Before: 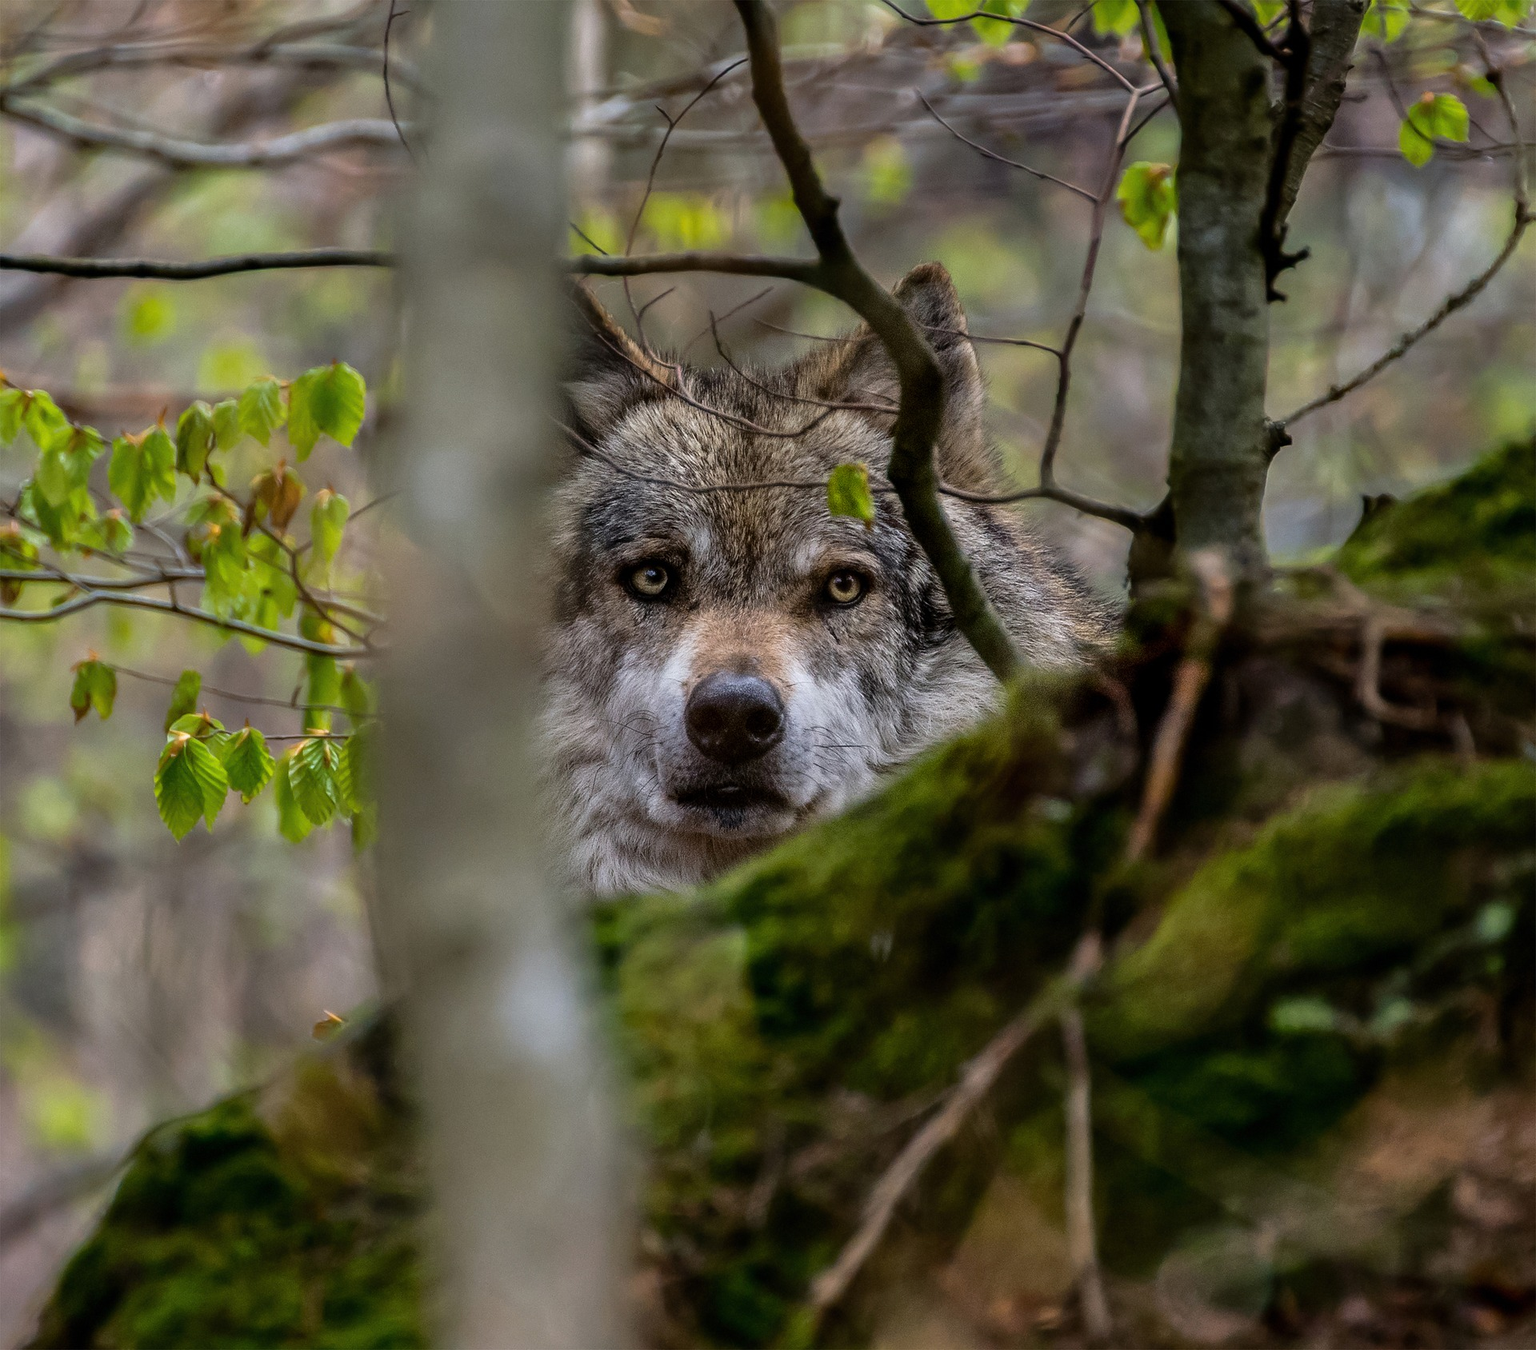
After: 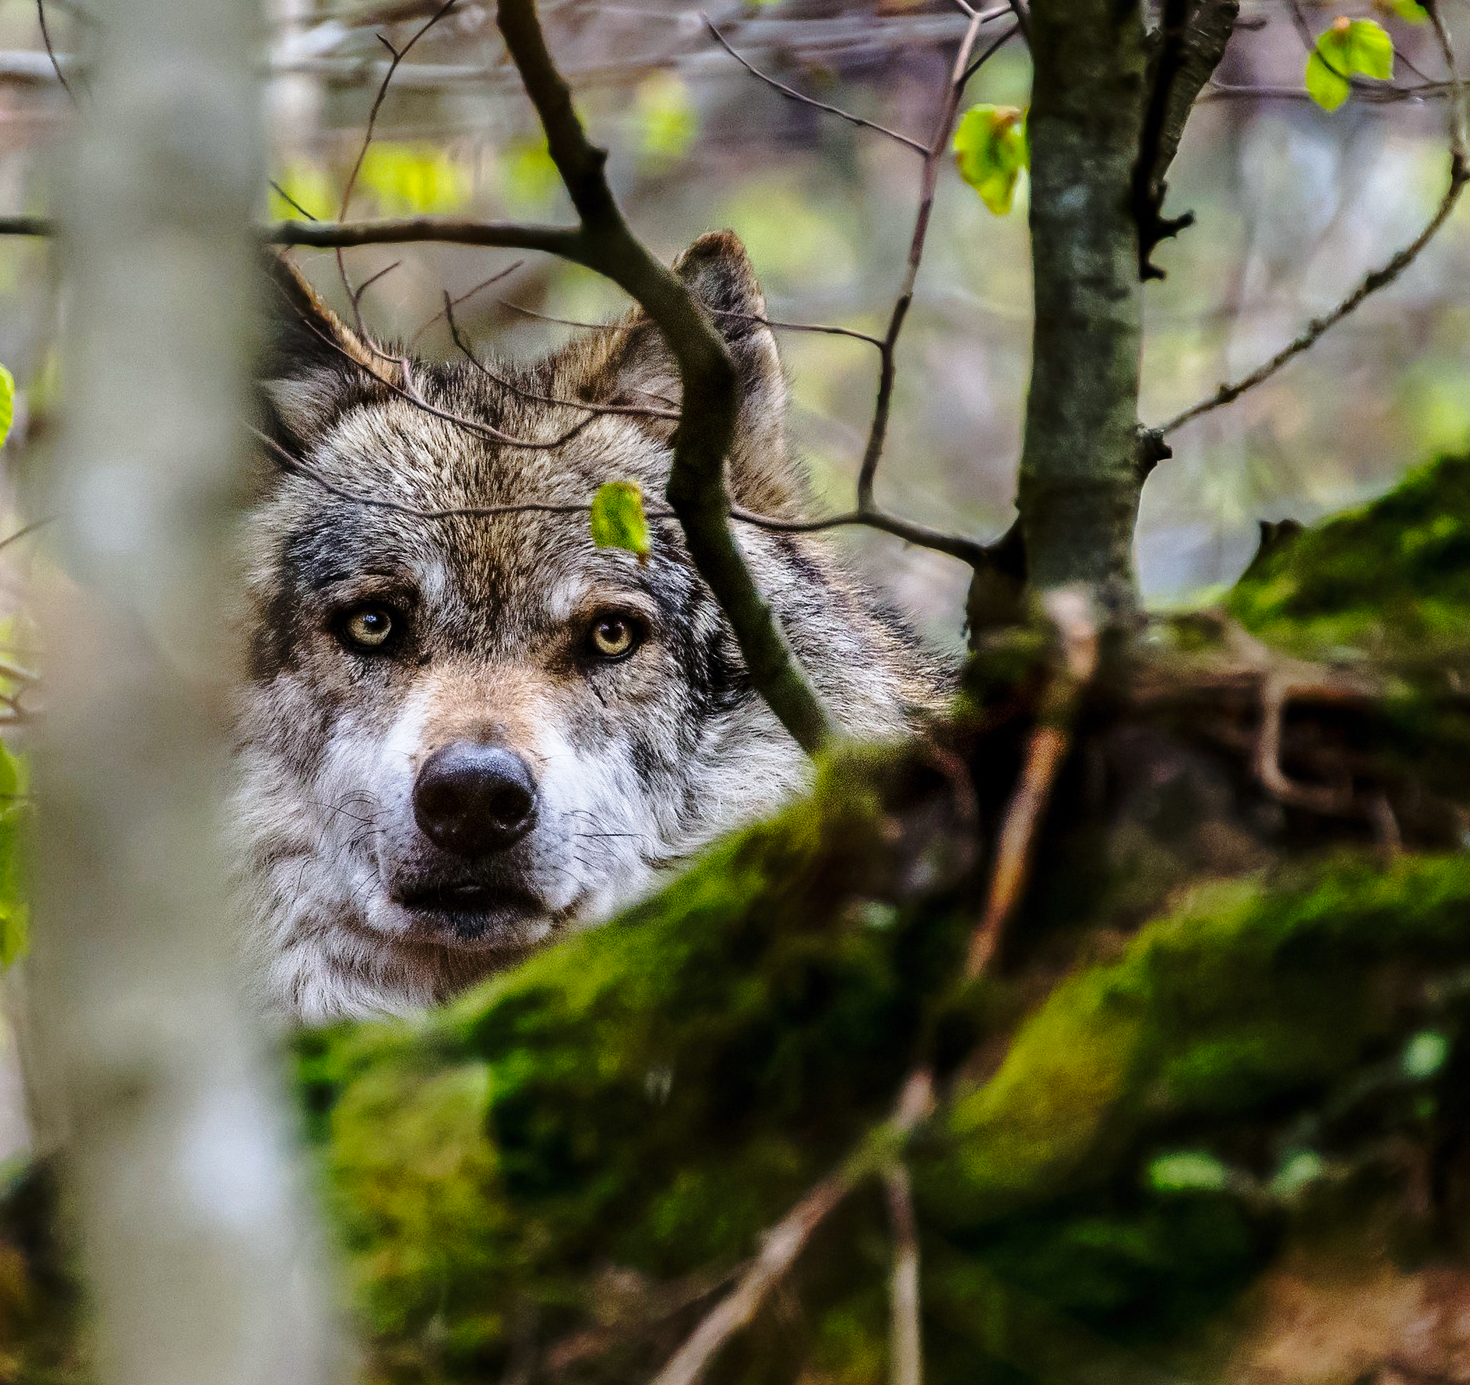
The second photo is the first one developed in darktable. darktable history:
white balance: red 0.976, blue 1.04
base curve: curves: ch0 [(0, 0) (0.036, 0.037) (0.121, 0.228) (0.46, 0.76) (0.859, 0.983) (1, 1)], preserve colors none
crop: left 23.095%, top 5.827%, bottom 11.854%
